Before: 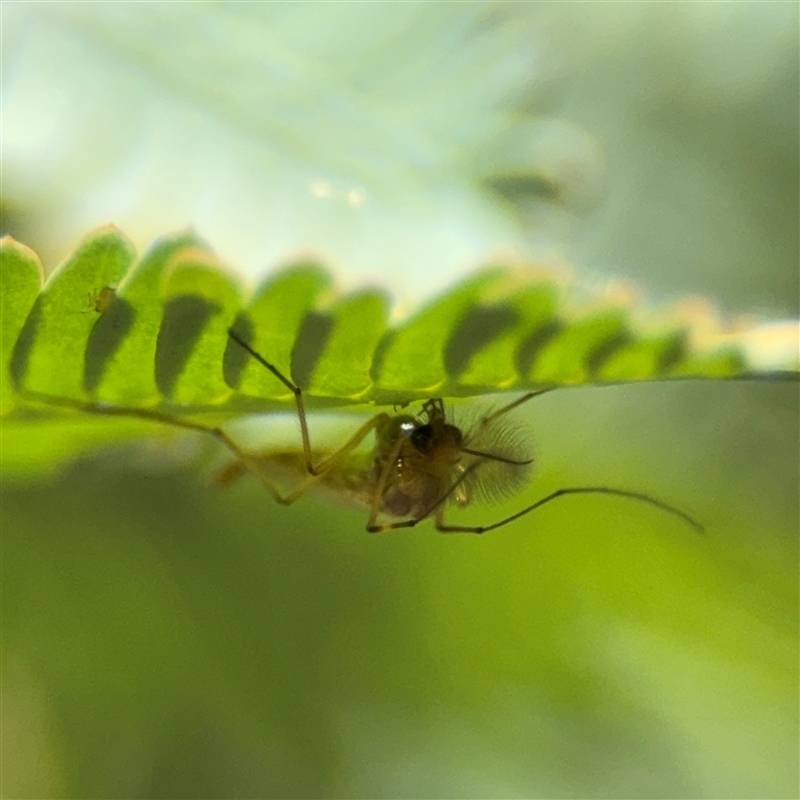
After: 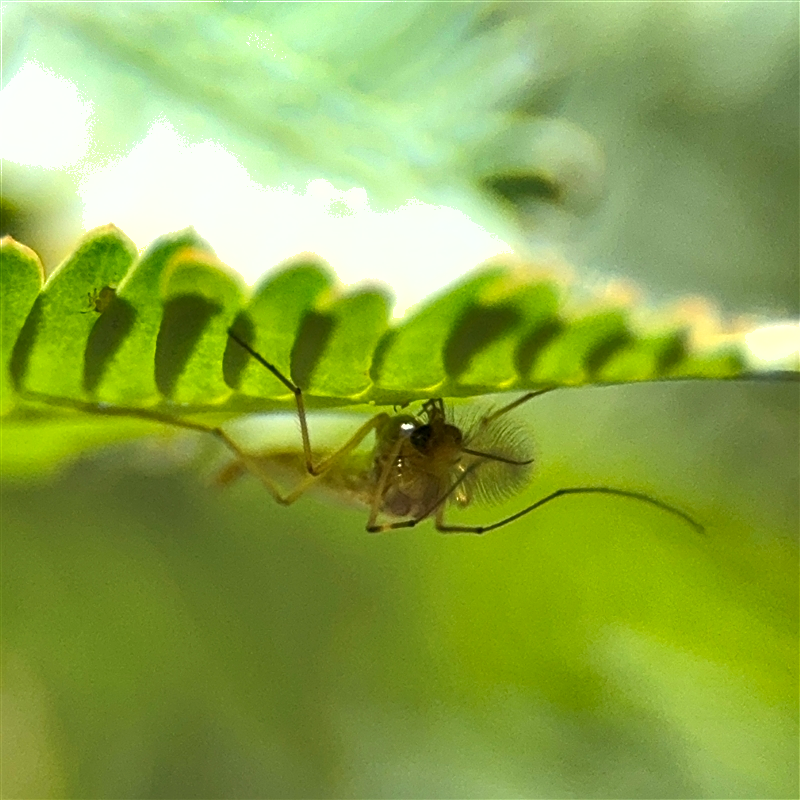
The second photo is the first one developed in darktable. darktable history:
exposure: exposure 0.436 EV, compensate highlight preservation false
shadows and highlights: shadows 75.79, highlights -61.06, highlights color adjustment 78.59%, soften with gaussian
sharpen: on, module defaults
